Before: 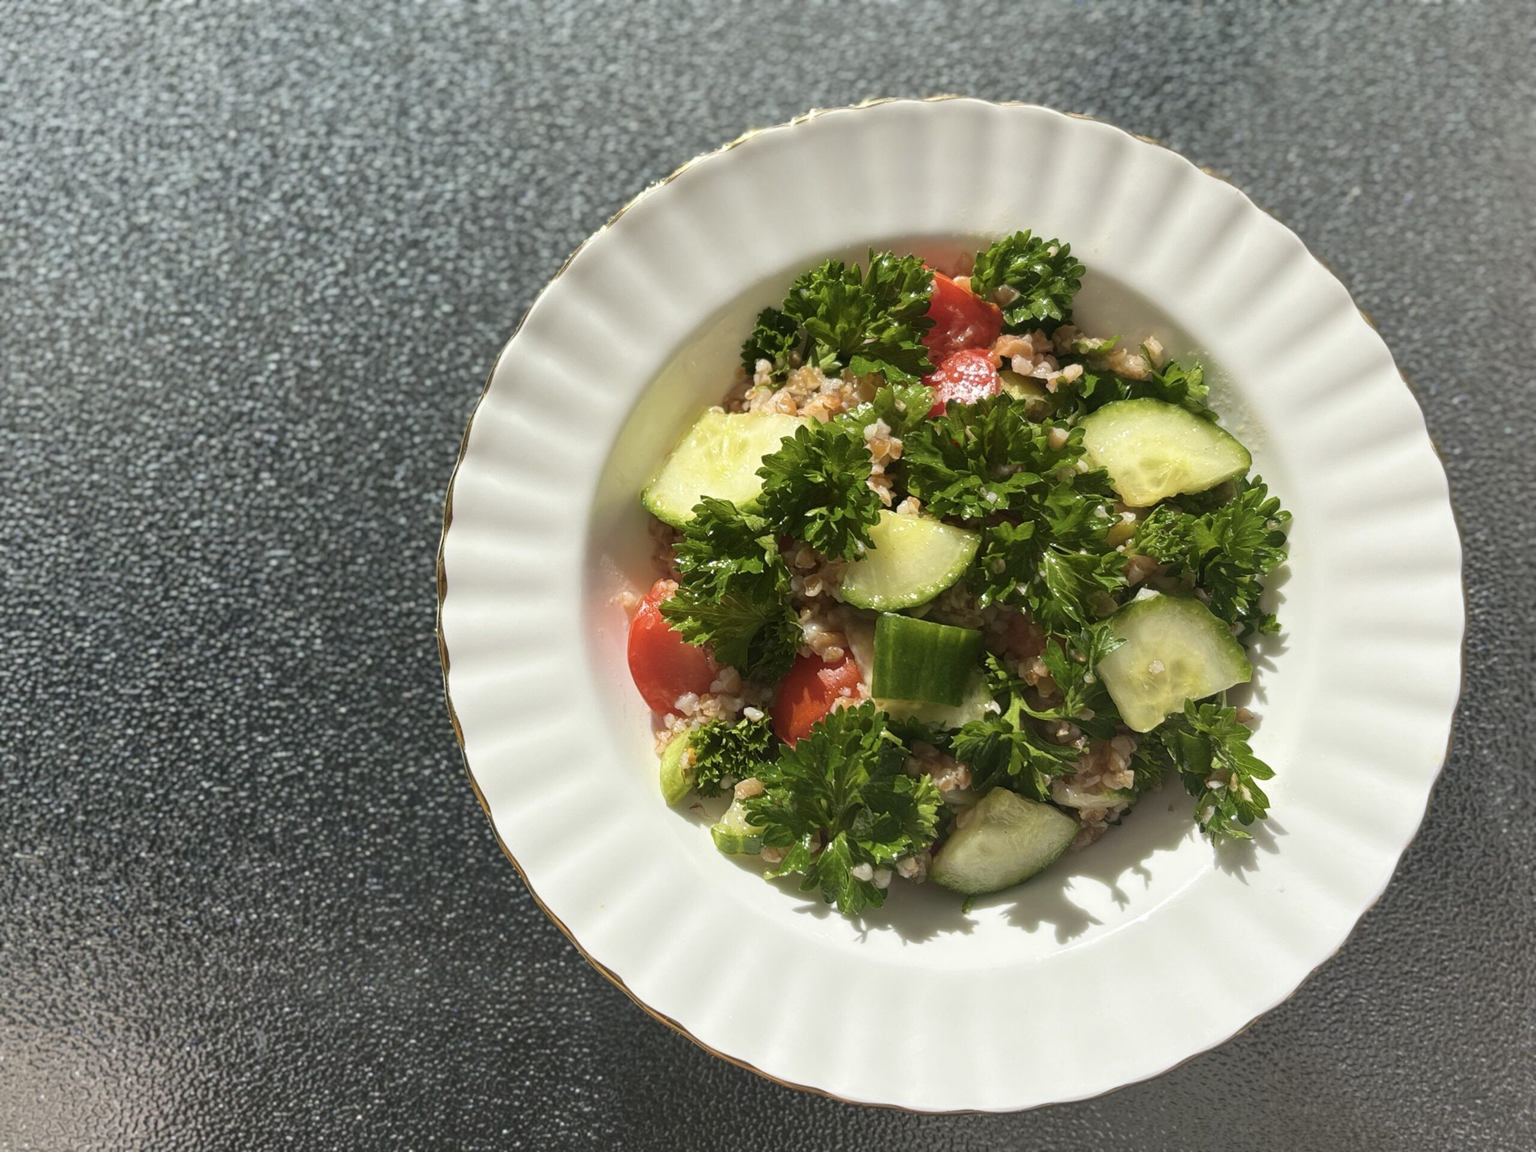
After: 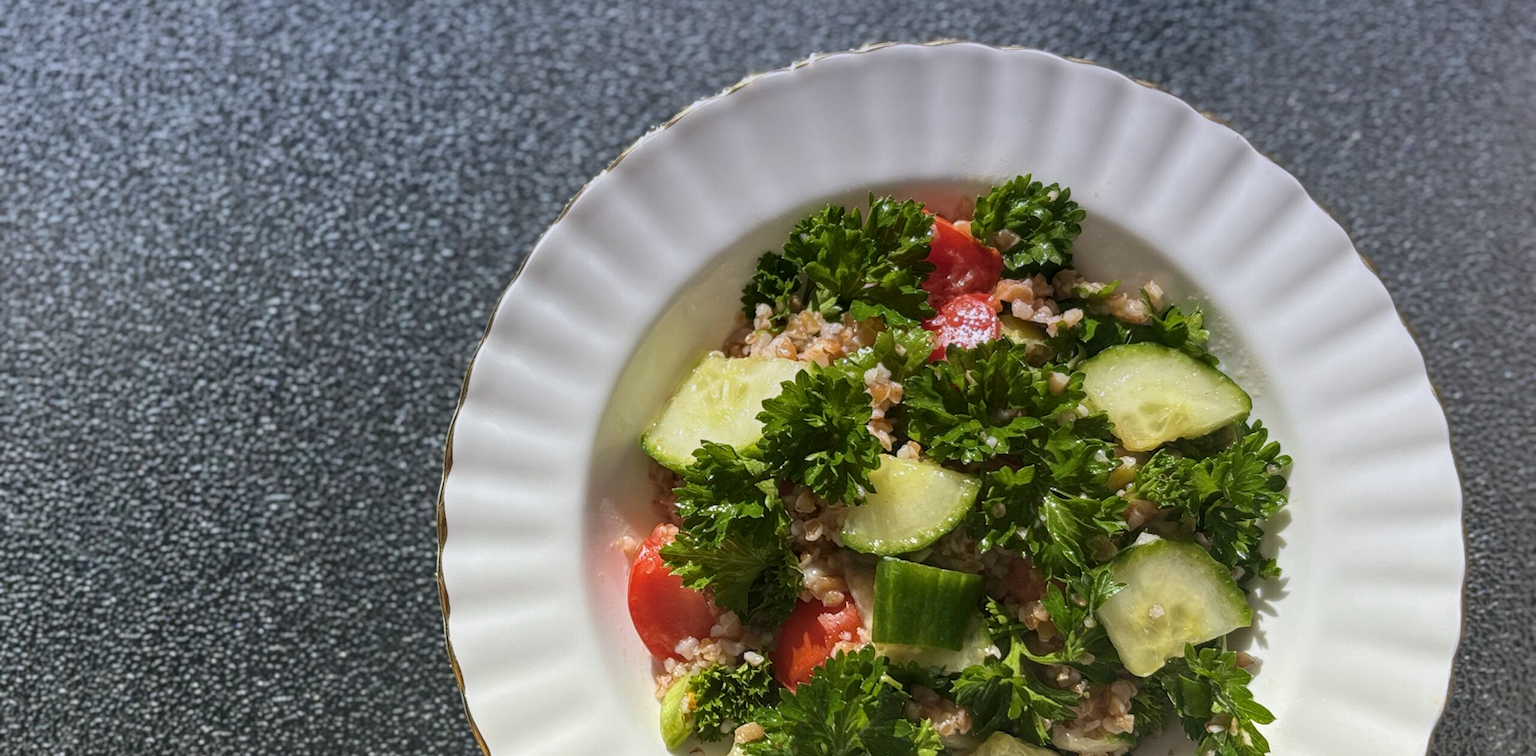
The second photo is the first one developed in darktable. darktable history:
graduated density: hue 238.83°, saturation 50%
local contrast: on, module defaults
crop and rotate: top 4.848%, bottom 29.503%
